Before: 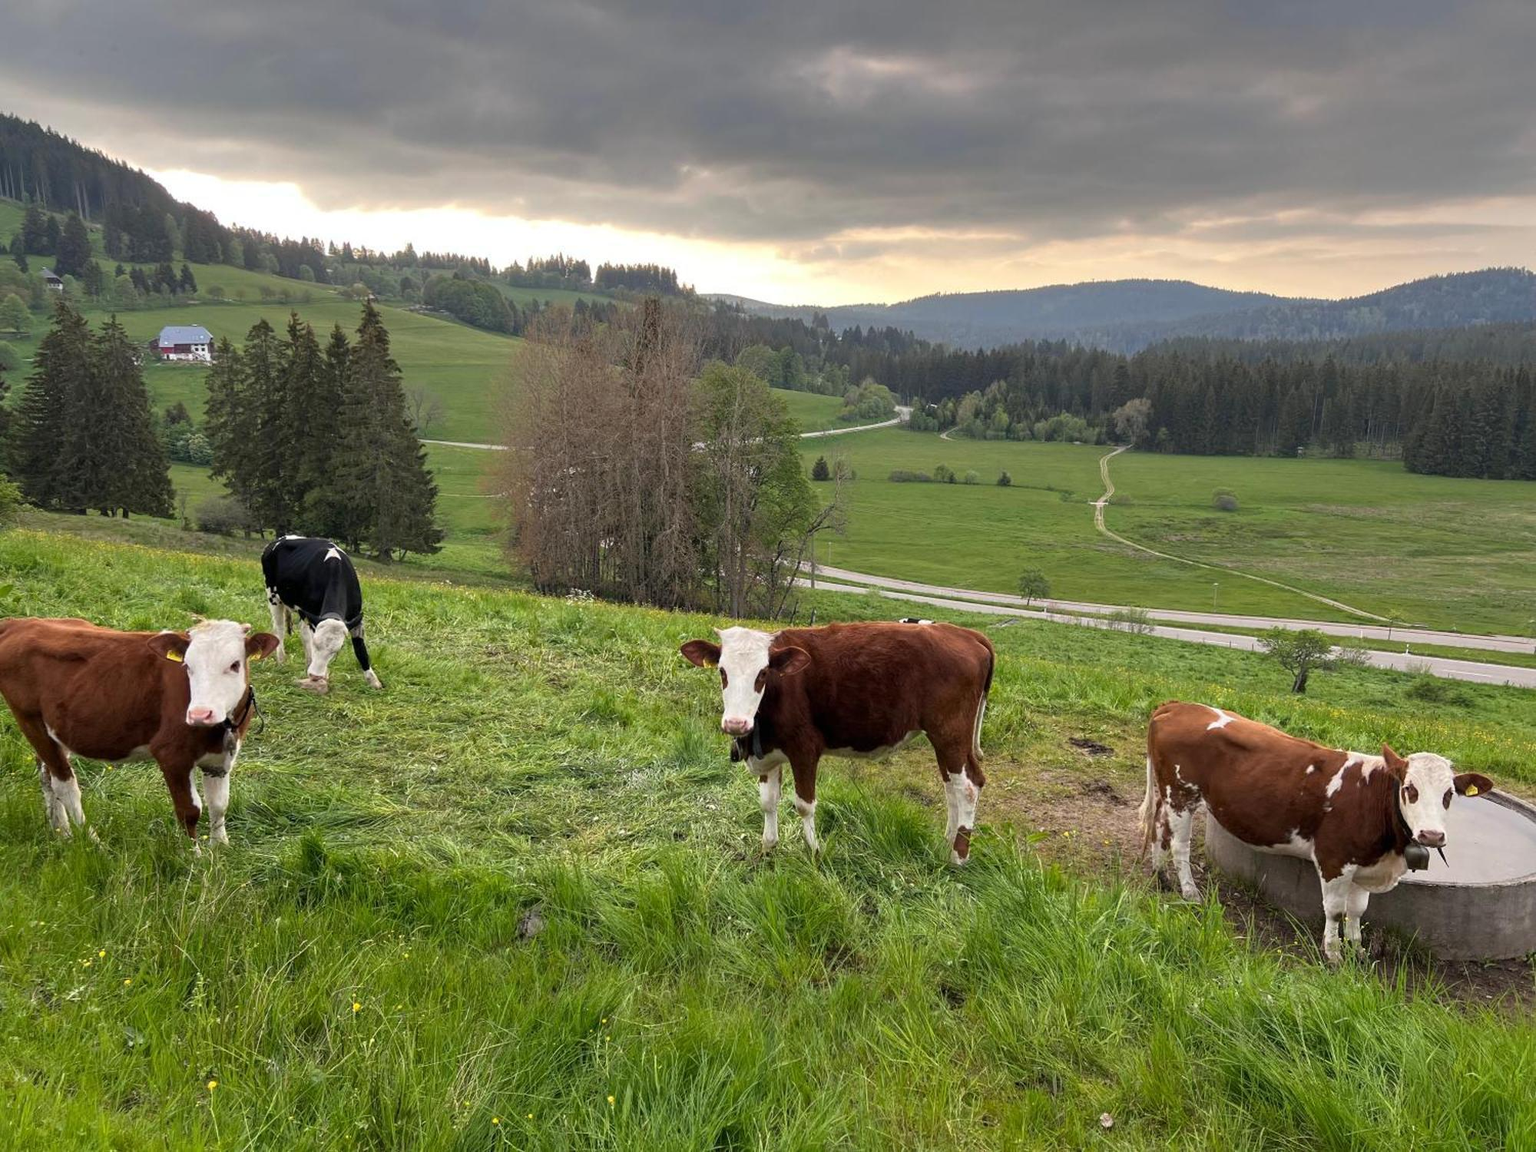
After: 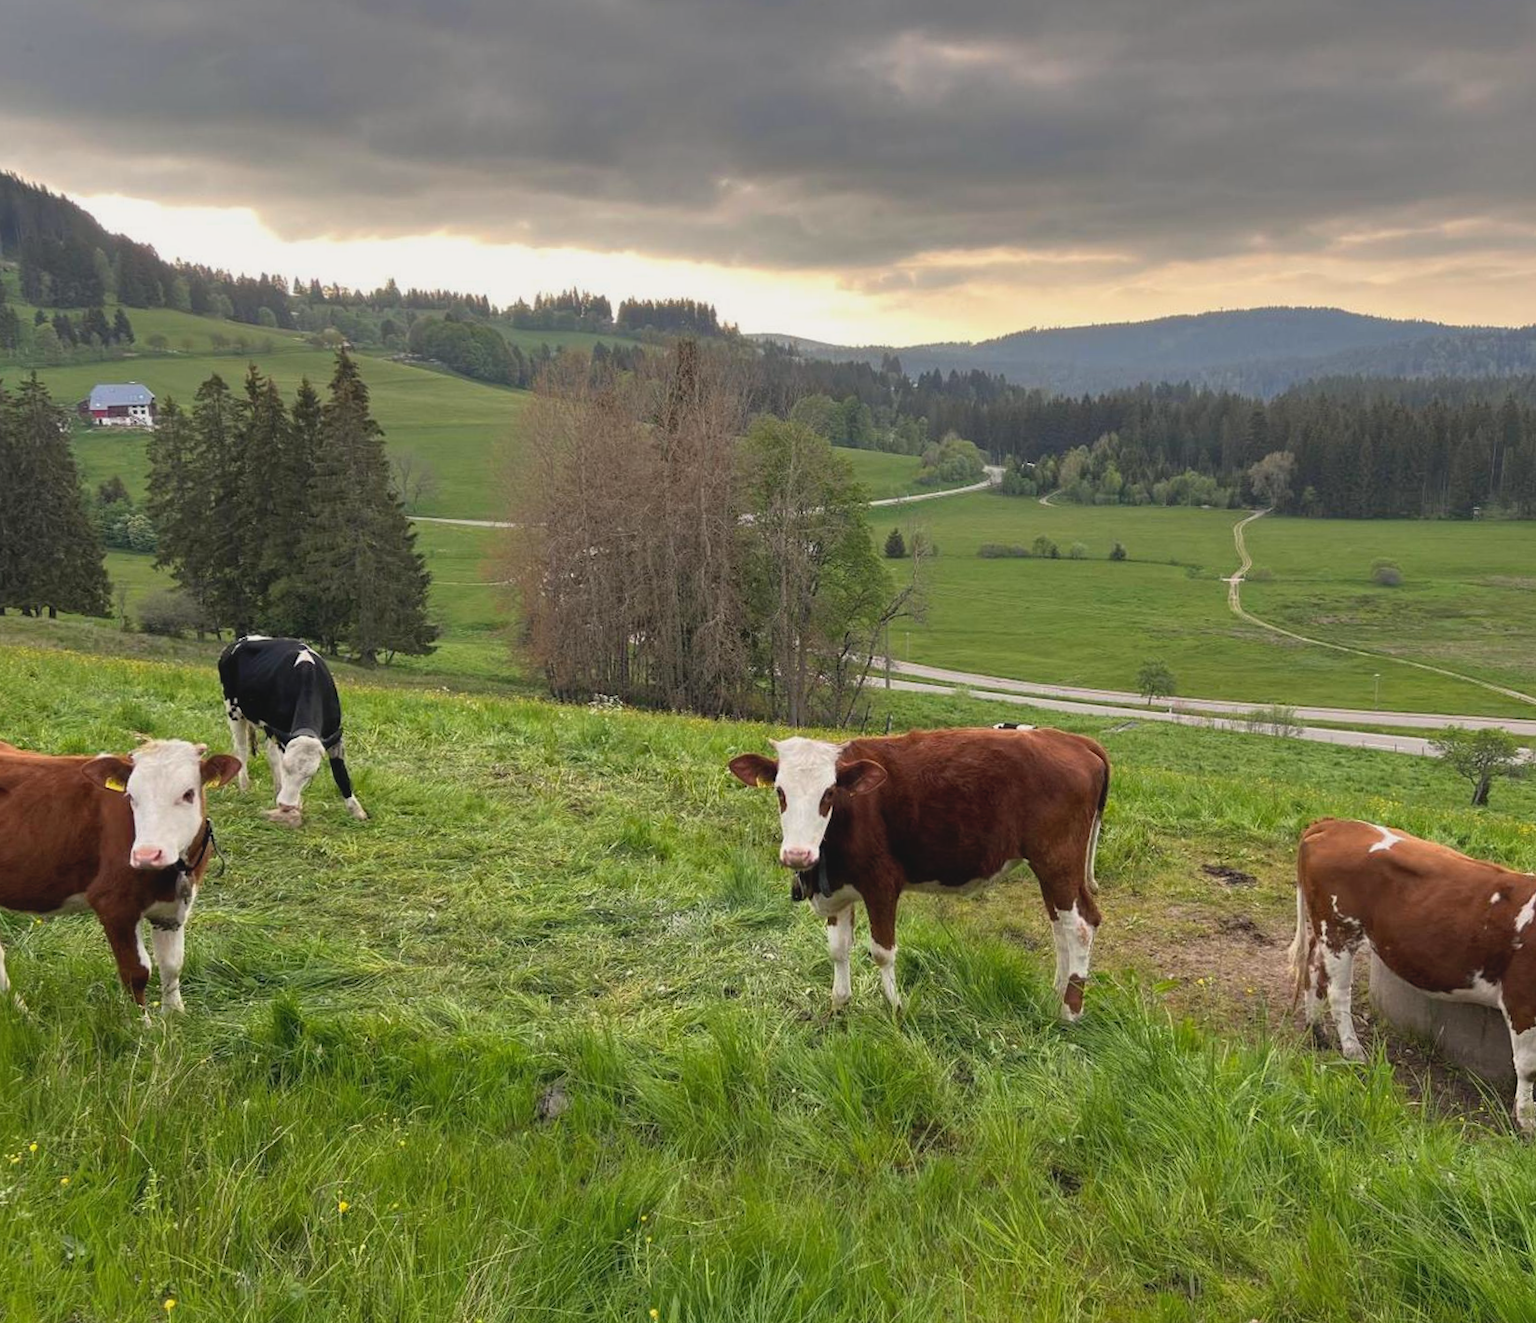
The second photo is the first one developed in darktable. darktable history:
crop and rotate: angle 1°, left 4.281%, top 0.642%, right 11.383%, bottom 2.486%
contrast brightness saturation: contrast -0.11
white balance: red 1.009, blue 0.985
shadows and highlights: shadows 22.7, highlights -48.71, soften with gaussian
